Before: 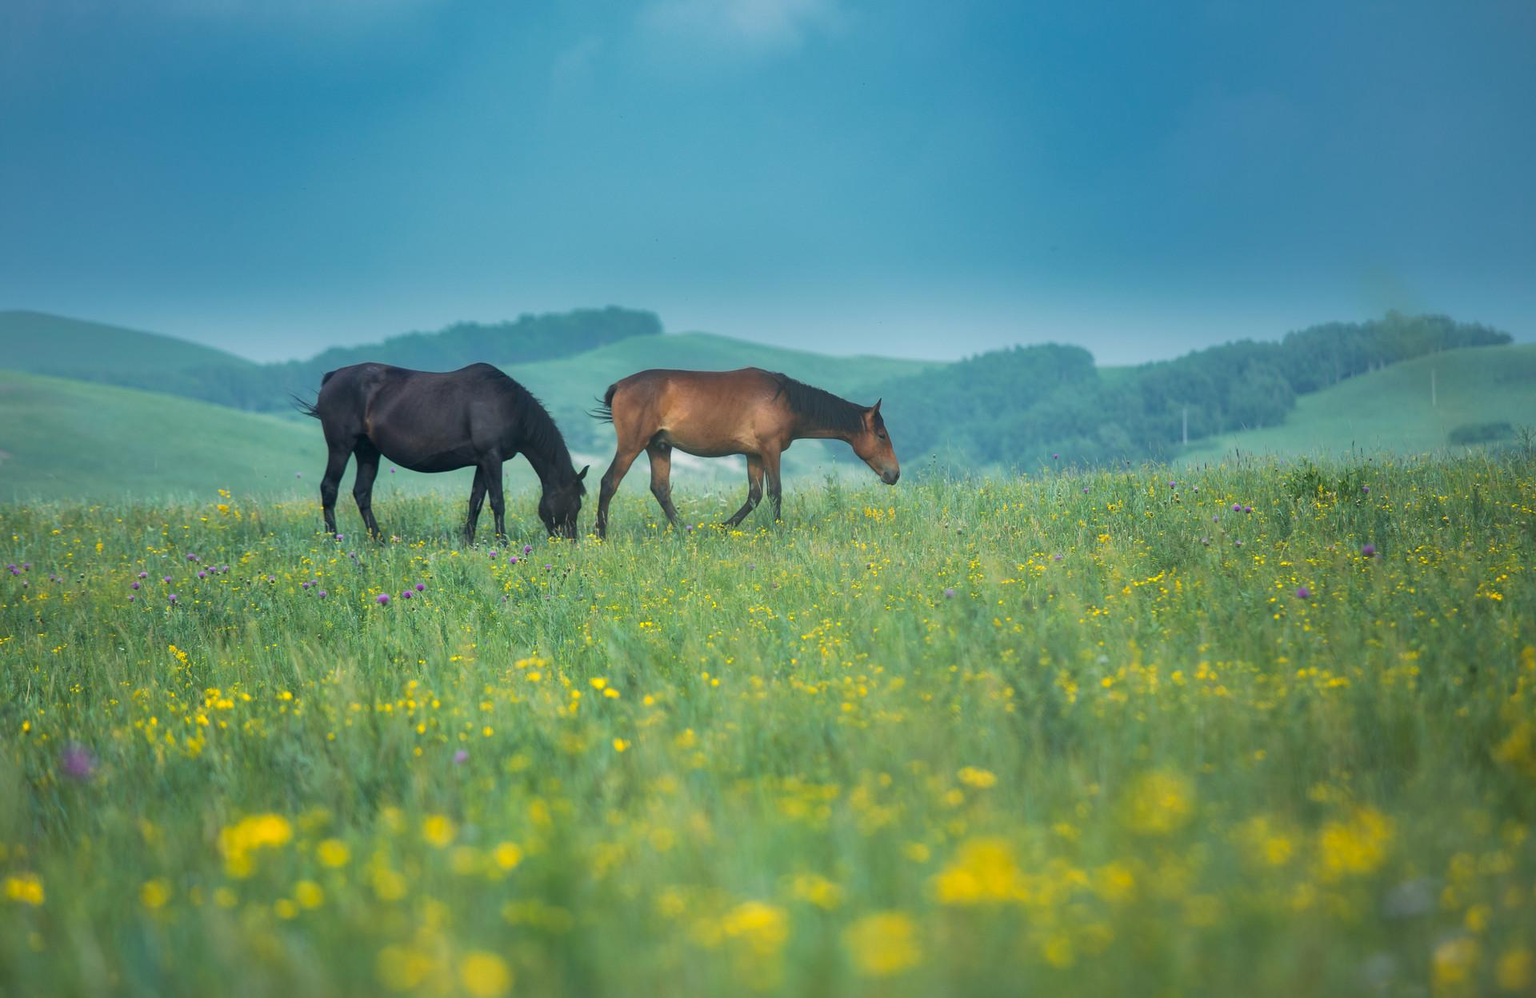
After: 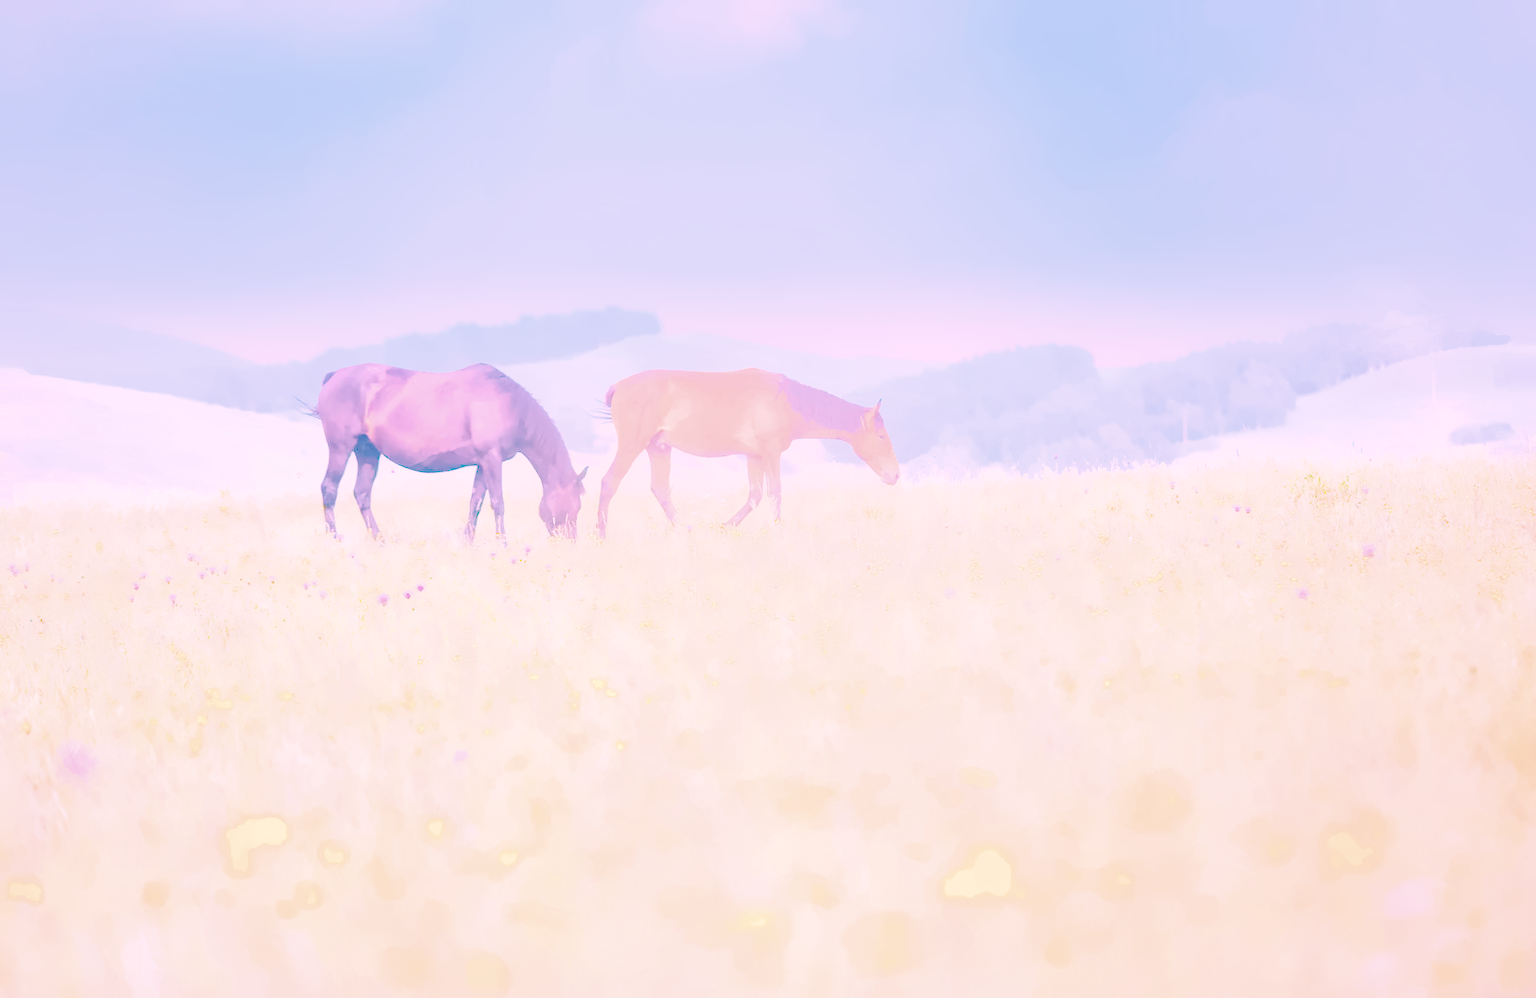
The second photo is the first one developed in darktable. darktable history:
raw chromatic aberrations: on, module defaults
color balance rgb: perceptual saturation grading › global saturation 36%, perceptual brilliance grading › global brilliance 10%, global vibrance 20%
denoise (profiled): preserve shadows 1.18, scattering 0.064, a [-1, 0, 0], b [0, 0, 0], compensate highlight preservation false
hot pixels: on, module defaults
lens correction: scale 1.01, crop 1, focal 85, aperture 3.2, distance 4.38, camera "Canon EOS RP", lens "Canon RF 85mm F2 MACRO IS STM"
raw denoise: x [[0, 0.25, 0.5, 0.75, 1] ×4]
shadows and highlights: shadows 25, highlights -25
tone equalizer "contrast tone curve: soft": -8 EV -0.417 EV, -7 EV -0.389 EV, -6 EV -0.333 EV, -5 EV -0.222 EV, -3 EV 0.222 EV, -2 EV 0.333 EV, -1 EV 0.389 EV, +0 EV 0.417 EV, edges refinement/feathering 500, mask exposure compensation -1.57 EV, preserve details no
exposure: black level correction 0.001, exposure 1.719 EV, compensate exposure bias true, compensate highlight preservation false
filmic rgb: black relative exposure -16 EV, white relative exposure 6.92 EV, hardness 4.7
haze removal: strength 0.1, compatibility mode true, adaptive false
local contrast: on, module defaults
white balance: red 2.107, blue 1.542
highlight reconstruction: method reconstruct in LCh, clipping threshold 1.25, iterations 1, diameter of reconstruction 64 px
